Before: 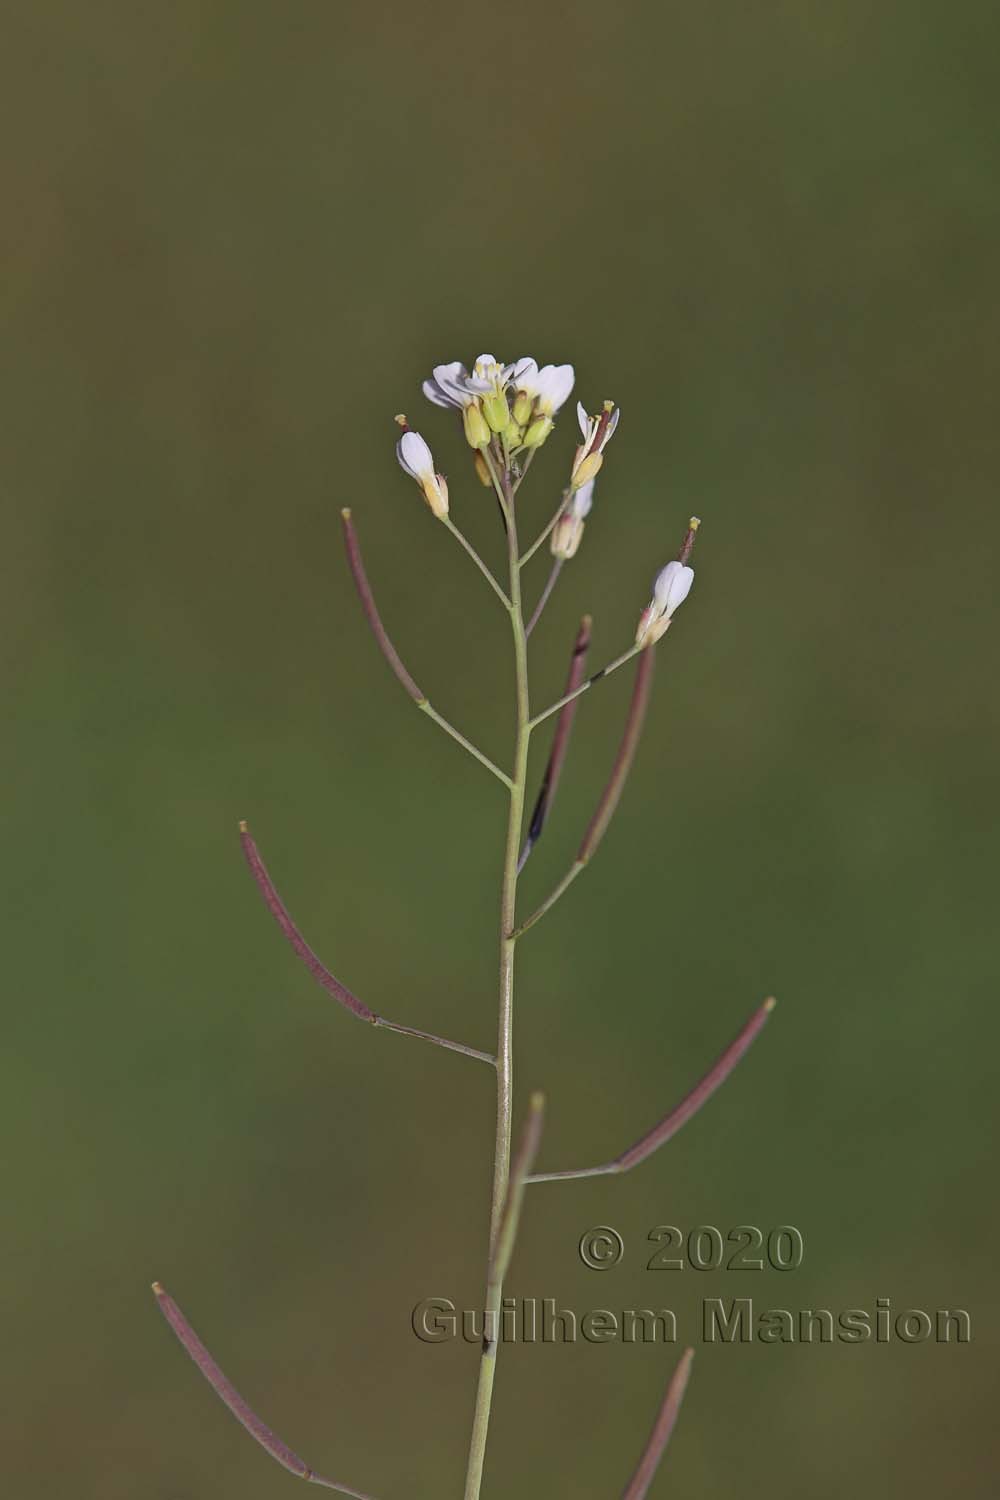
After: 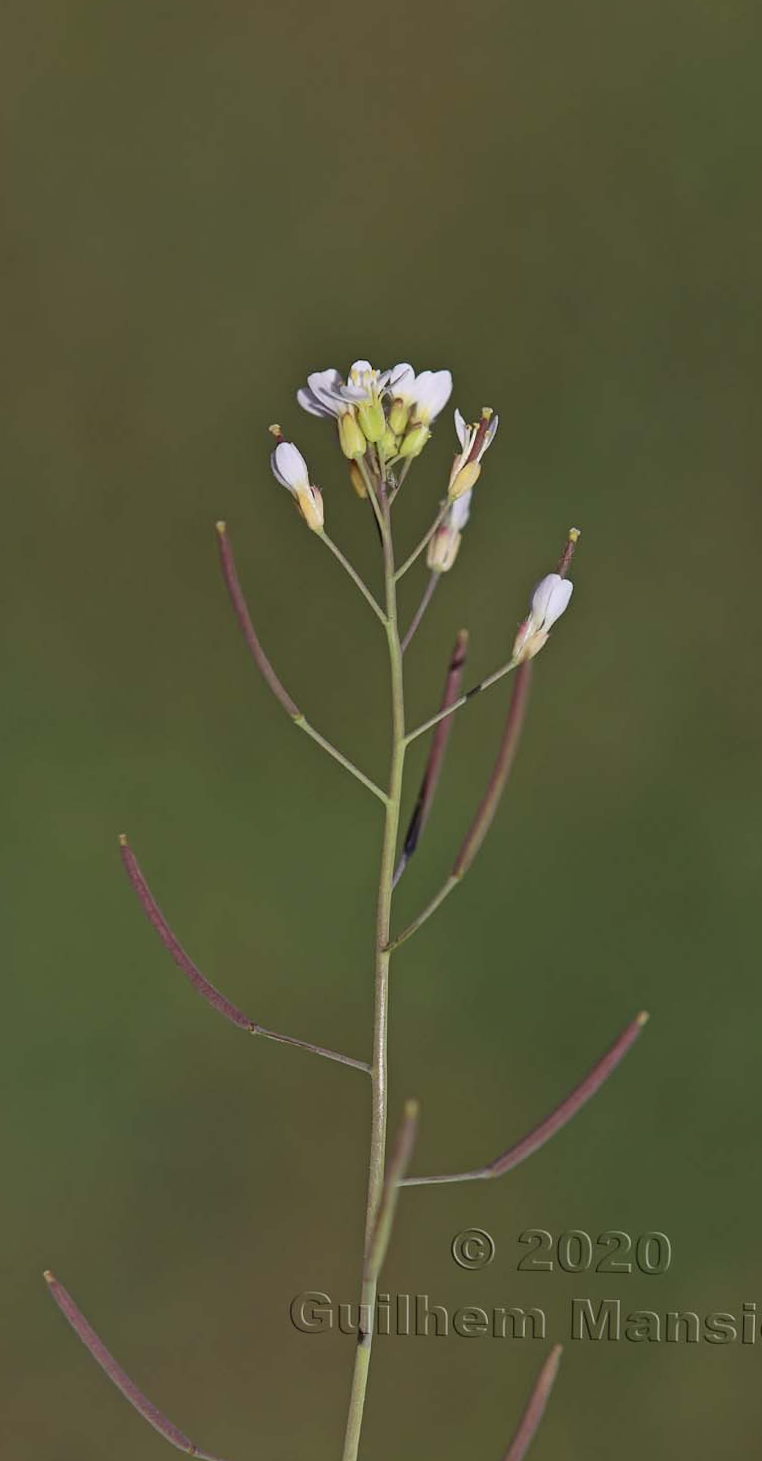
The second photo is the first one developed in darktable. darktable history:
crop and rotate: left 9.597%, right 10.195%
rotate and perspective: rotation 0.074°, lens shift (vertical) 0.096, lens shift (horizontal) -0.041, crop left 0.043, crop right 0.952, crop top 0.024, crop bottom 0.979
